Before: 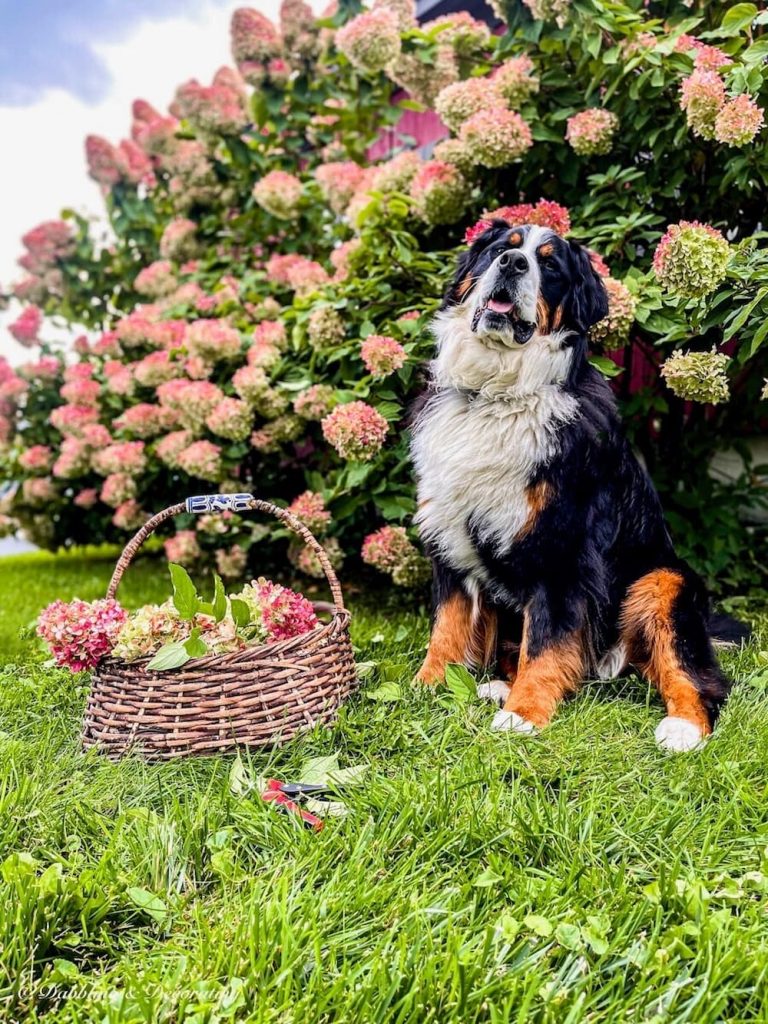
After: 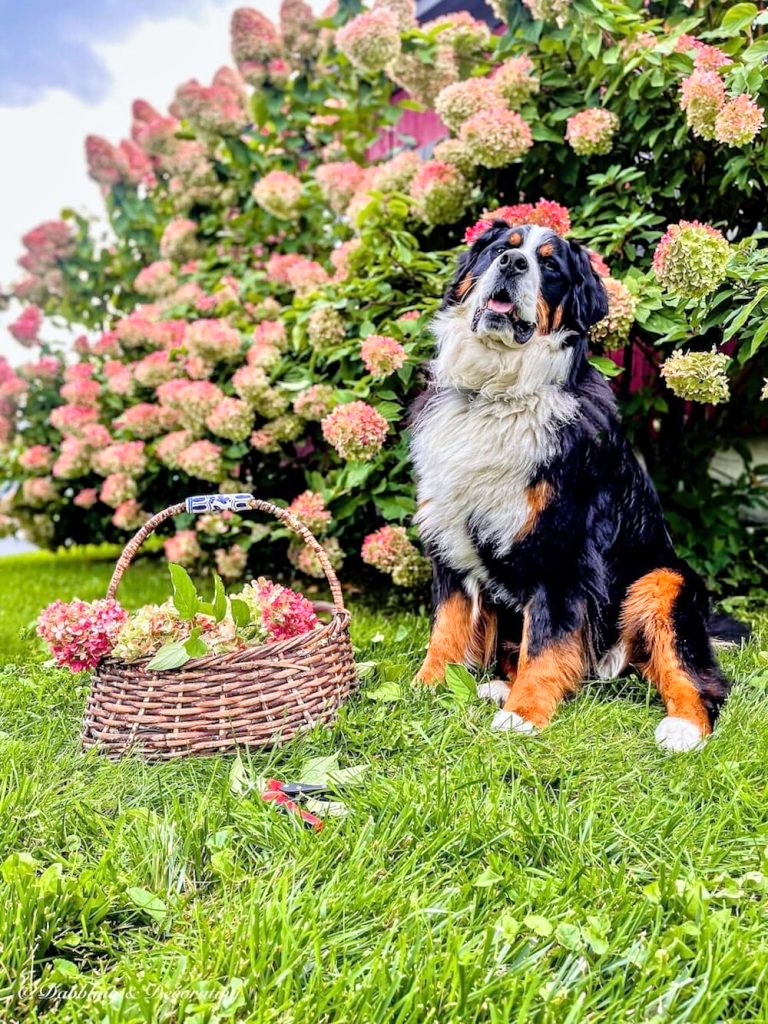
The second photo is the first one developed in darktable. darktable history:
white balance: red 0.986, blue 1.01
tone equalizer: -7 EV 0.15 EV, -6 EV 0.6 EV, -5 EV 1.15 EV, -4 EV 1.33 EV, -3 EV 1.15 EV, -2 EV 0.6 EV, -1 EV 0.15 EV, mask exposure compensation -0.5 EV
